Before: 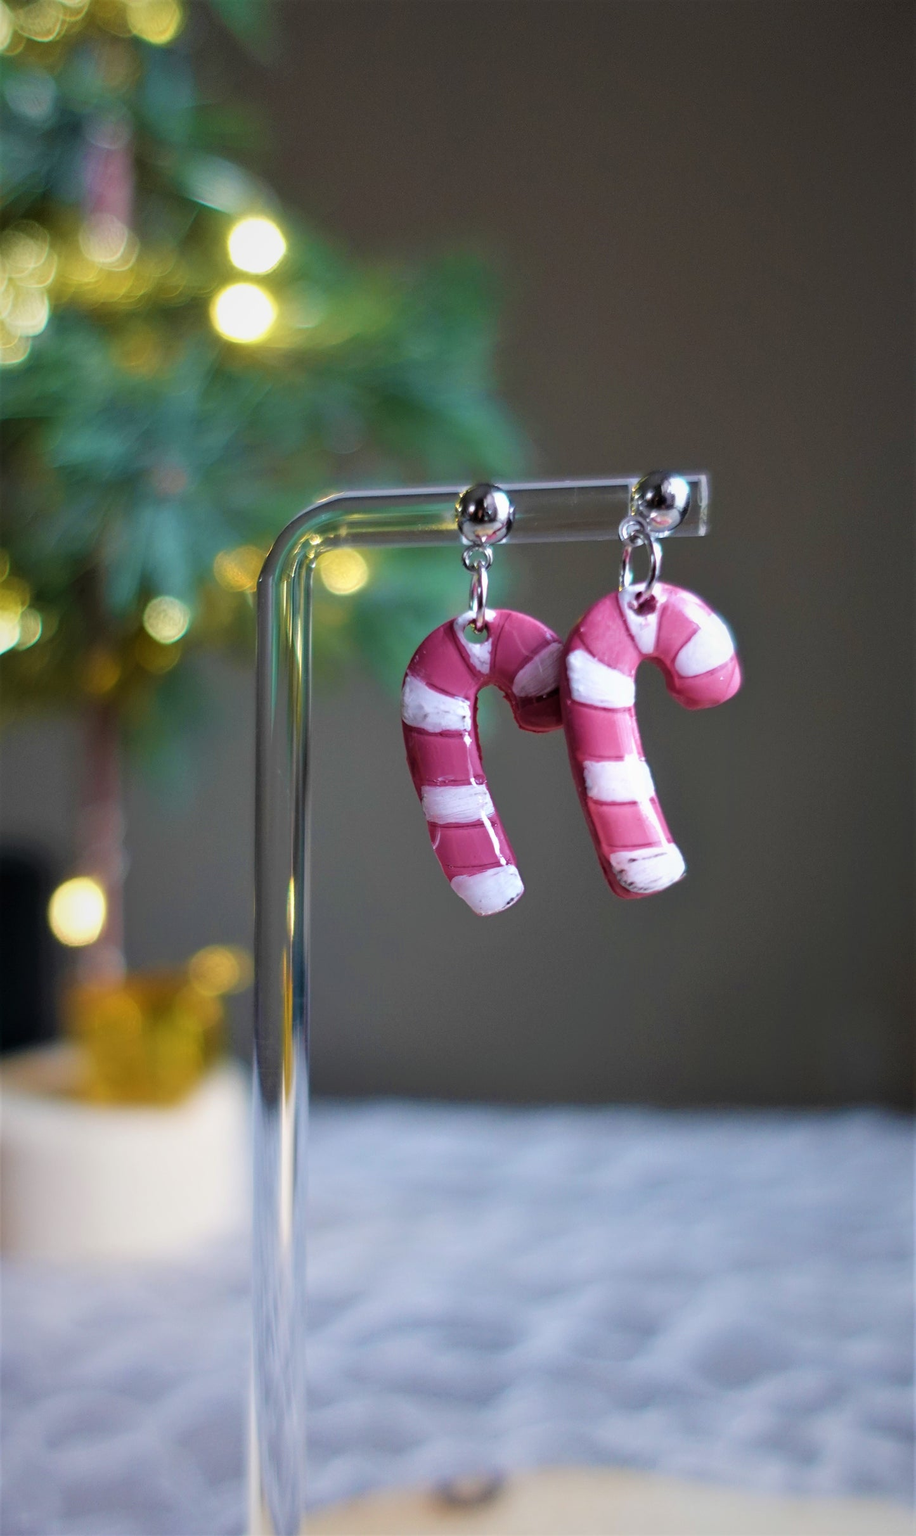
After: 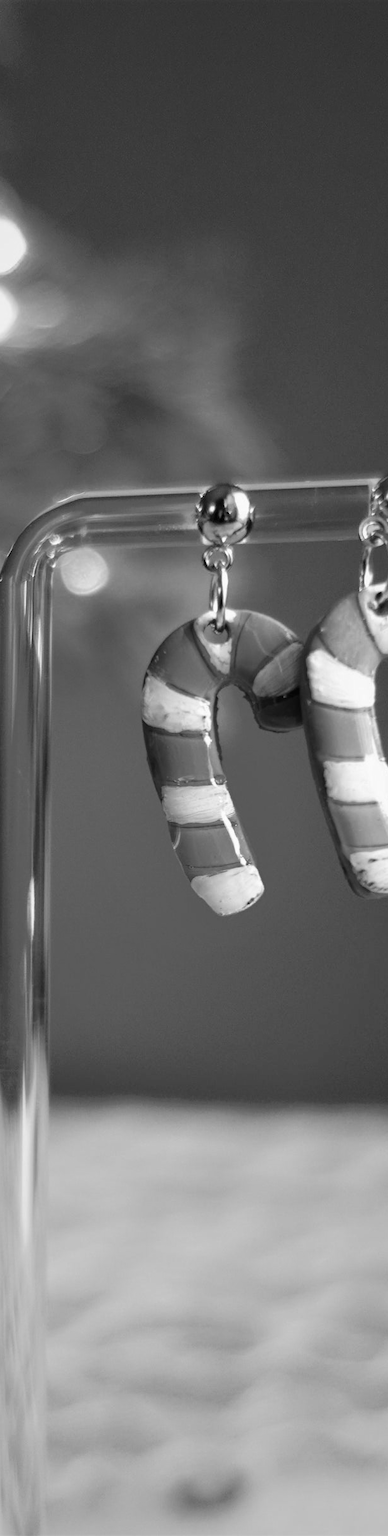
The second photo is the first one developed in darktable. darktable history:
tone curve: curves: ch0 [(0, 0) (0.003, 0.012) (0.011, 0.015) (0.025, 0.027) (0.044, 0.045) (0.069, 0.064) (0.1, 0.093) (0.136, 0.133) (0.177, 0.177) (0.224, 0.221) (0.277, 0.272) (0.335, 0.342) (0.399, 0.398) (0.468, 0.462) (0.543, 0.547) (0.623, 0.624) (0.709, 0.711) (0.801, 0.792) (0.898, 0.889) (1, 1)], color space Lab, linked channels, preserve colors none
color calibration: output gray [0.28, 0.41, 0.31, 0], illuminant as shot in camera, x 0.358, y 0.373, temperature 4628.91 K
crop: left 28.41%, right 29.11%
